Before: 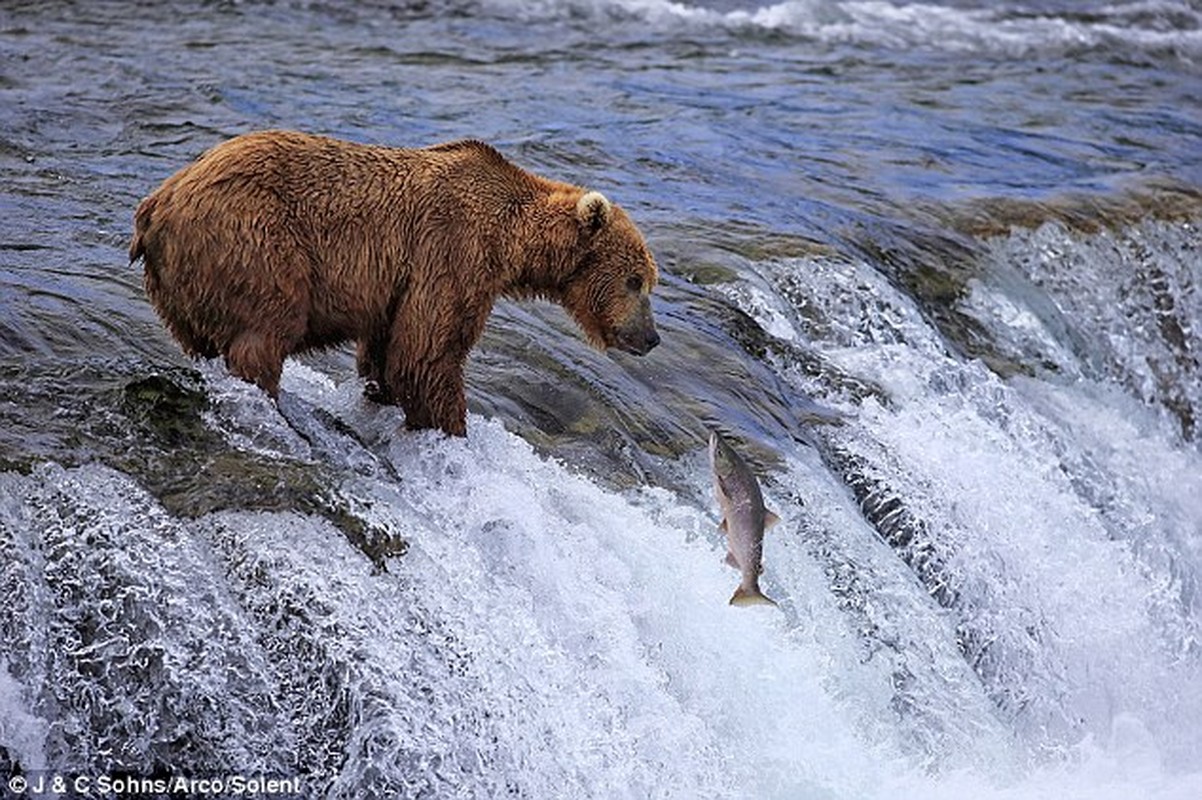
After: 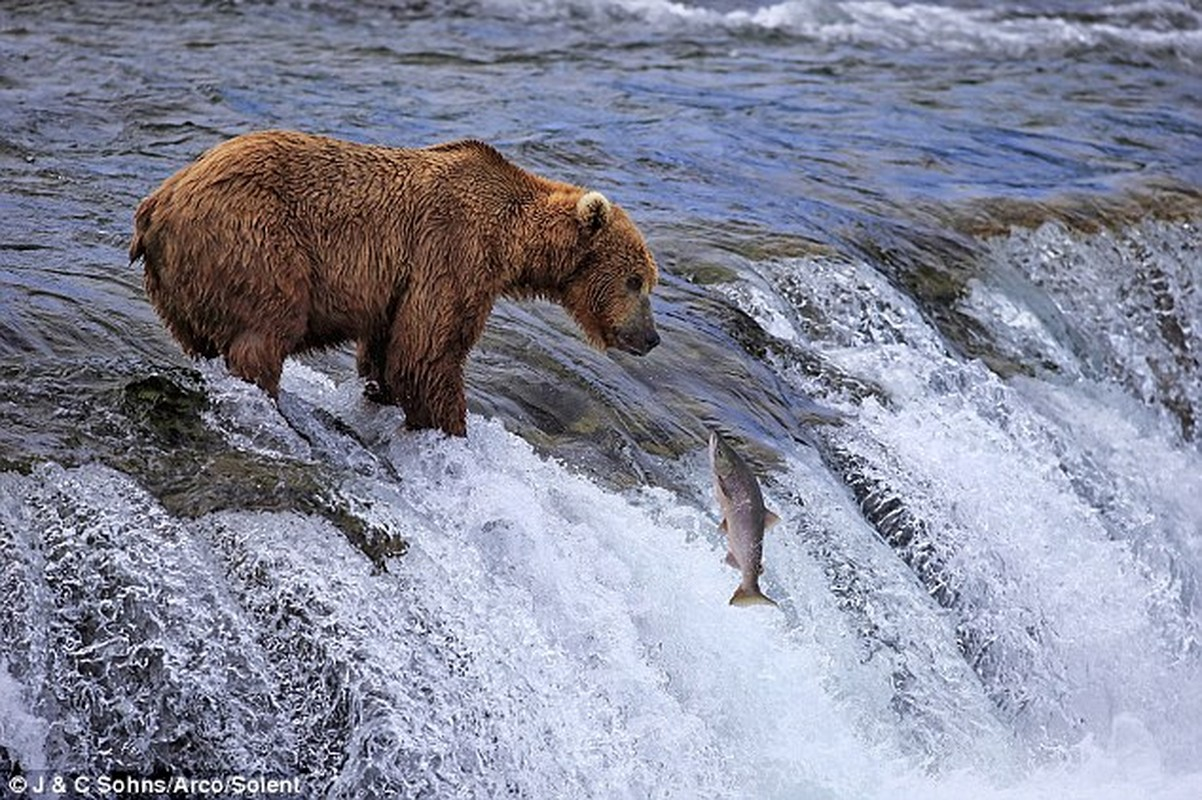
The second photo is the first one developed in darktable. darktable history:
shadows and highlights: shadows 36.99, highlights -26.69, soften with gaussian
local contrast: mode bilateral grid, contrast 19, coarseness 50, detail 103%, midtone range 0.2
